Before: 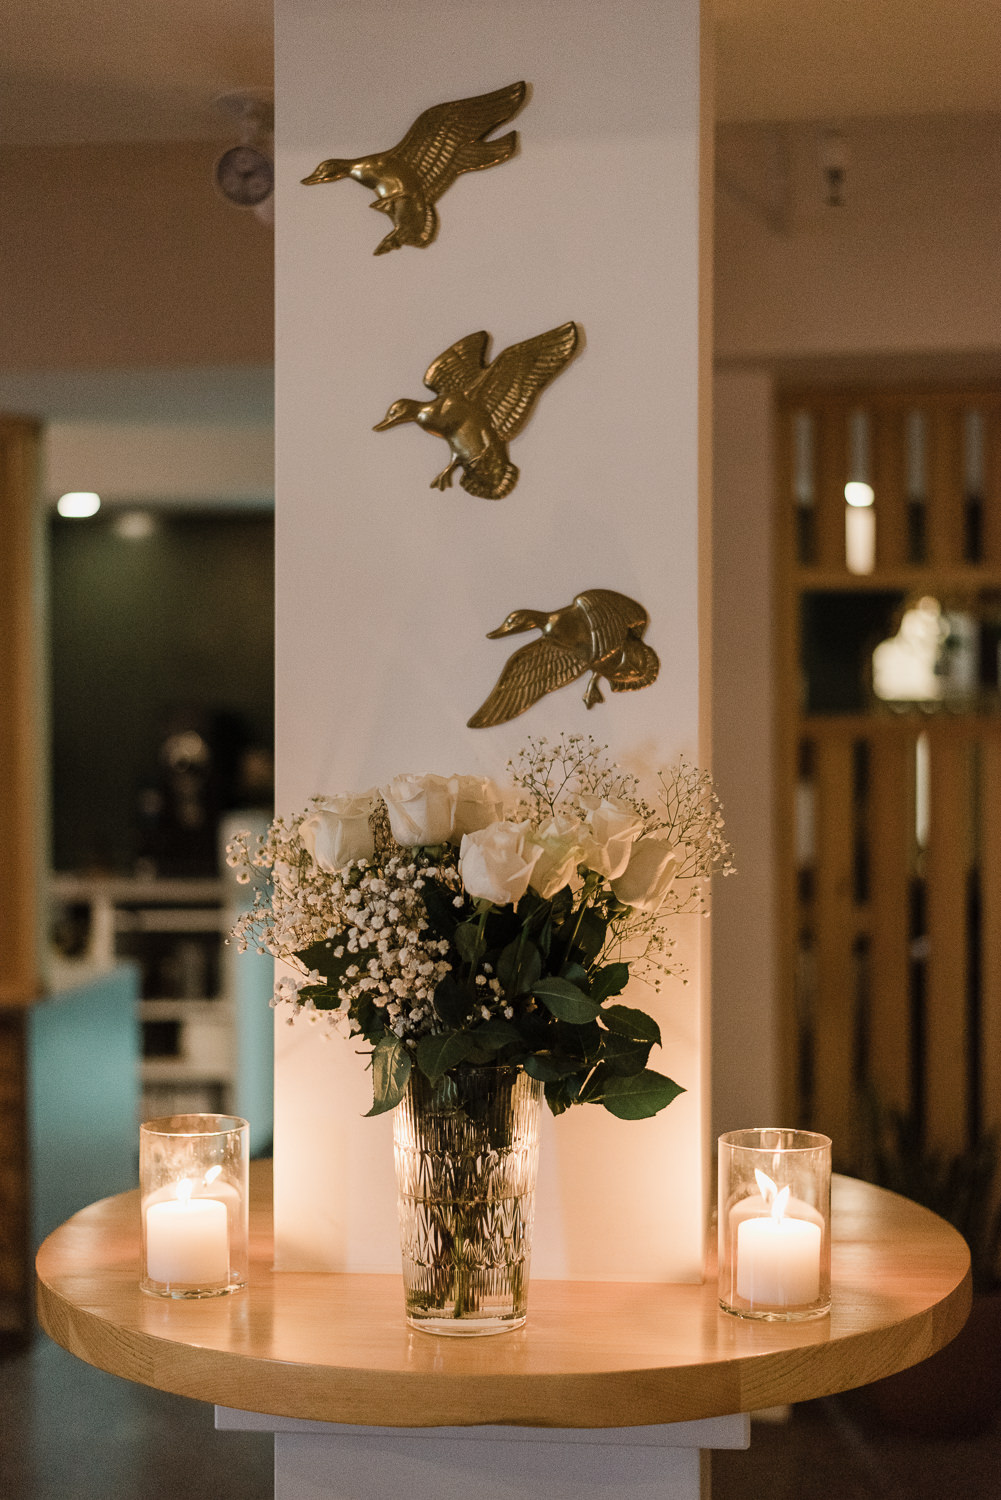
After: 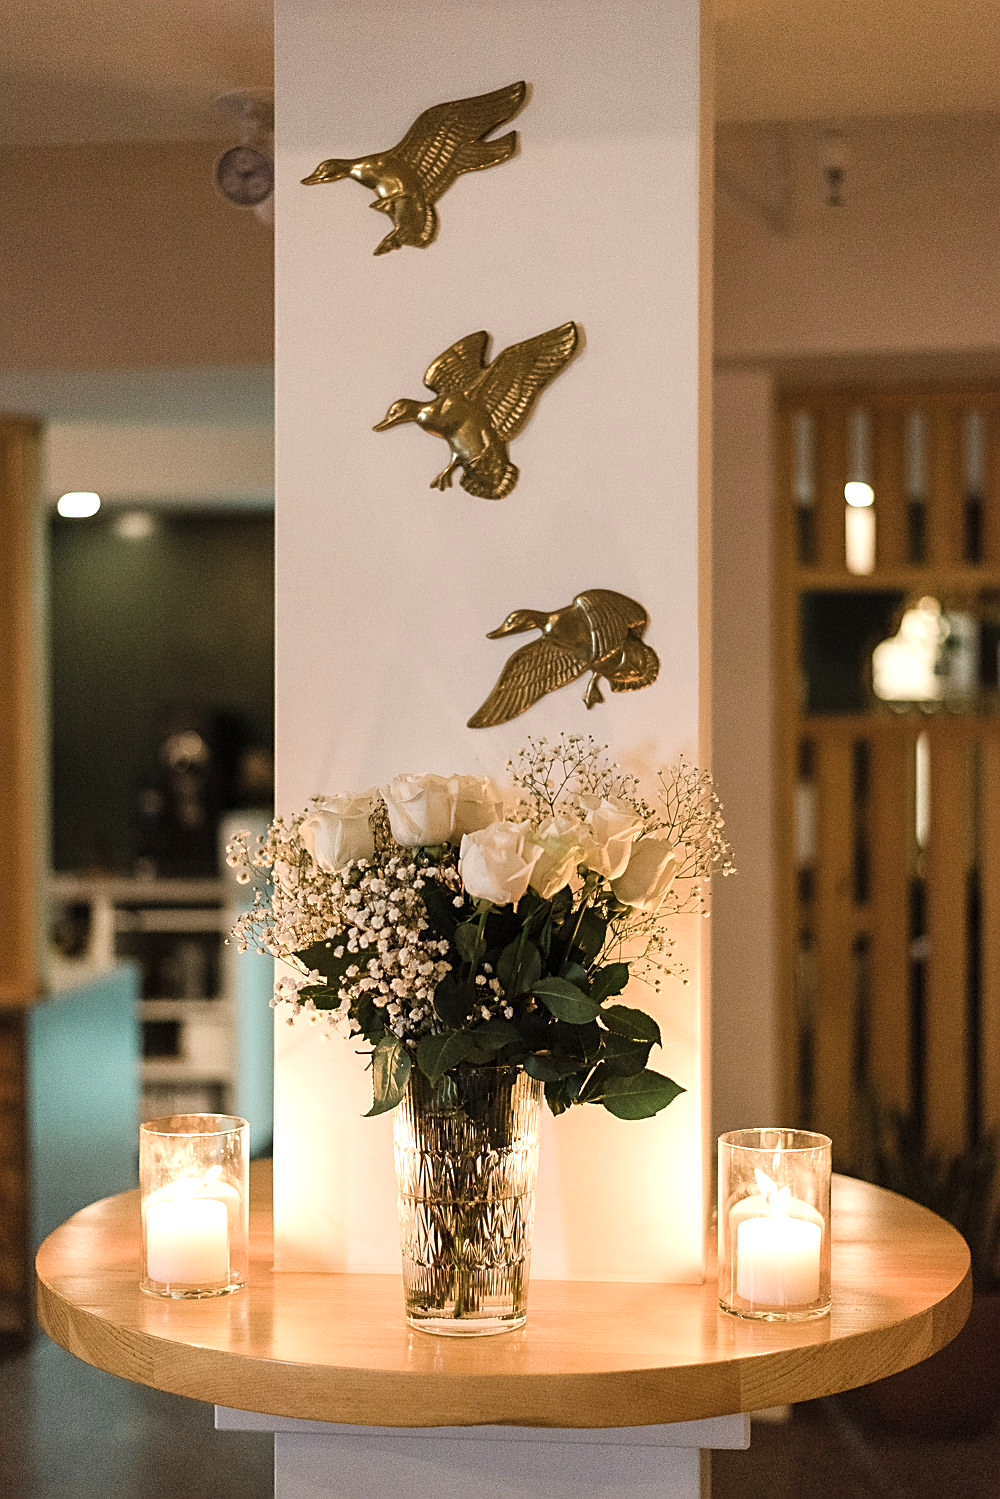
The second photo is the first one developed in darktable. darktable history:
sharpen: amount 0.478
exposure: exposure 0.574 EV, compensate highlight preservation false
